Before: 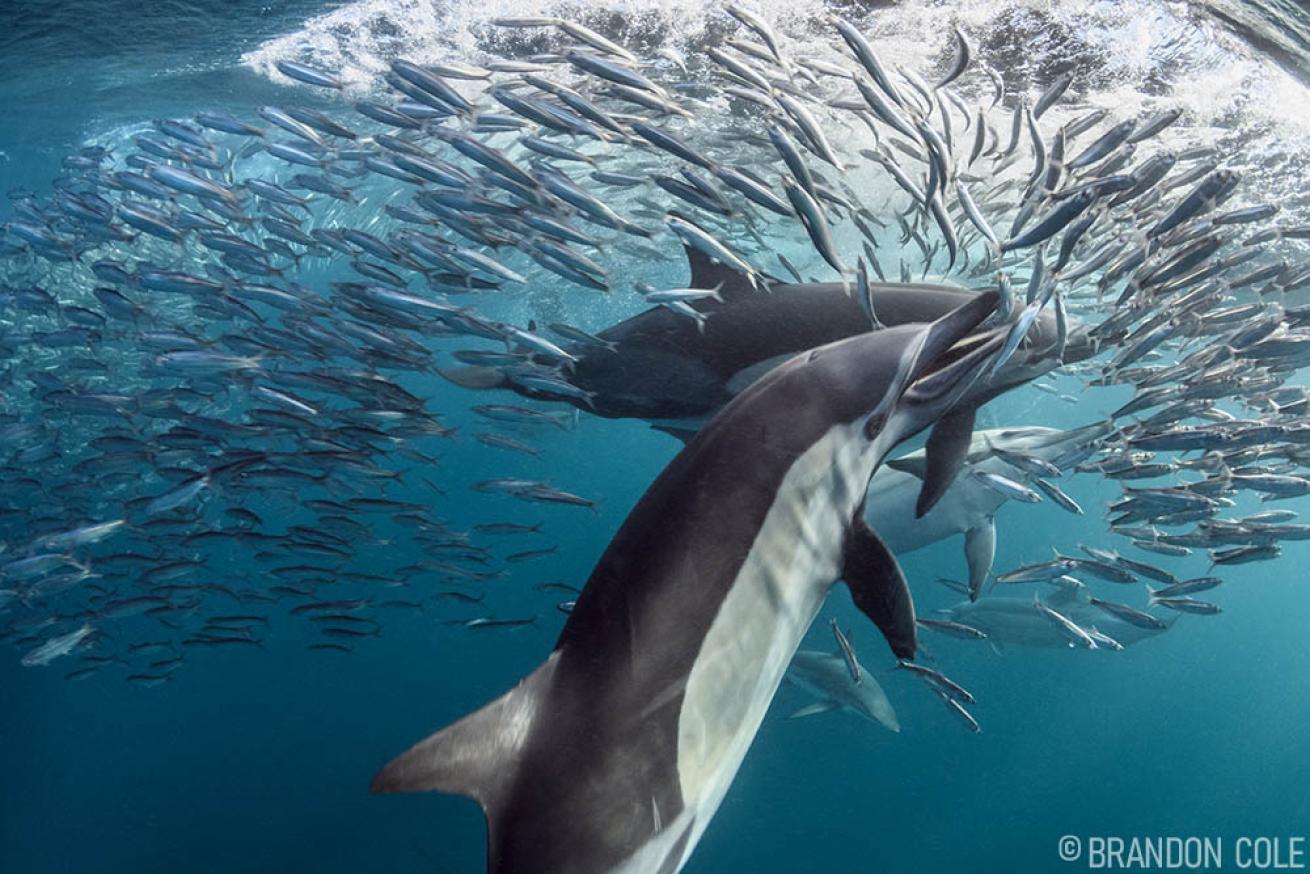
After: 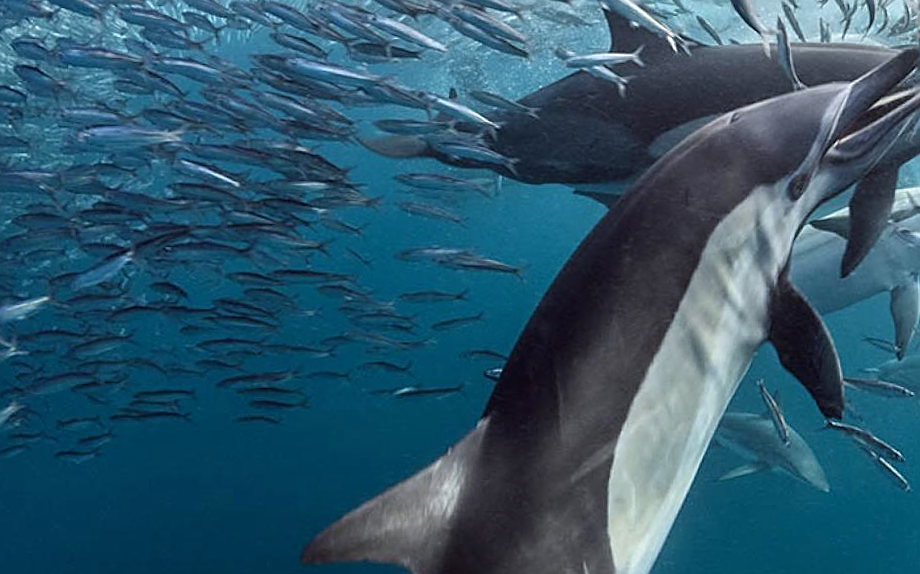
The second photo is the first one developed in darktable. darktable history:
sharpen: on, module defaults
white balance: red 0.983, blue 1.036
crop: left 6.488%, top 27.668%, right 24.183%, bottom 8.656%
rotate and perspective: rotation -1.24°, automatic cropping off
